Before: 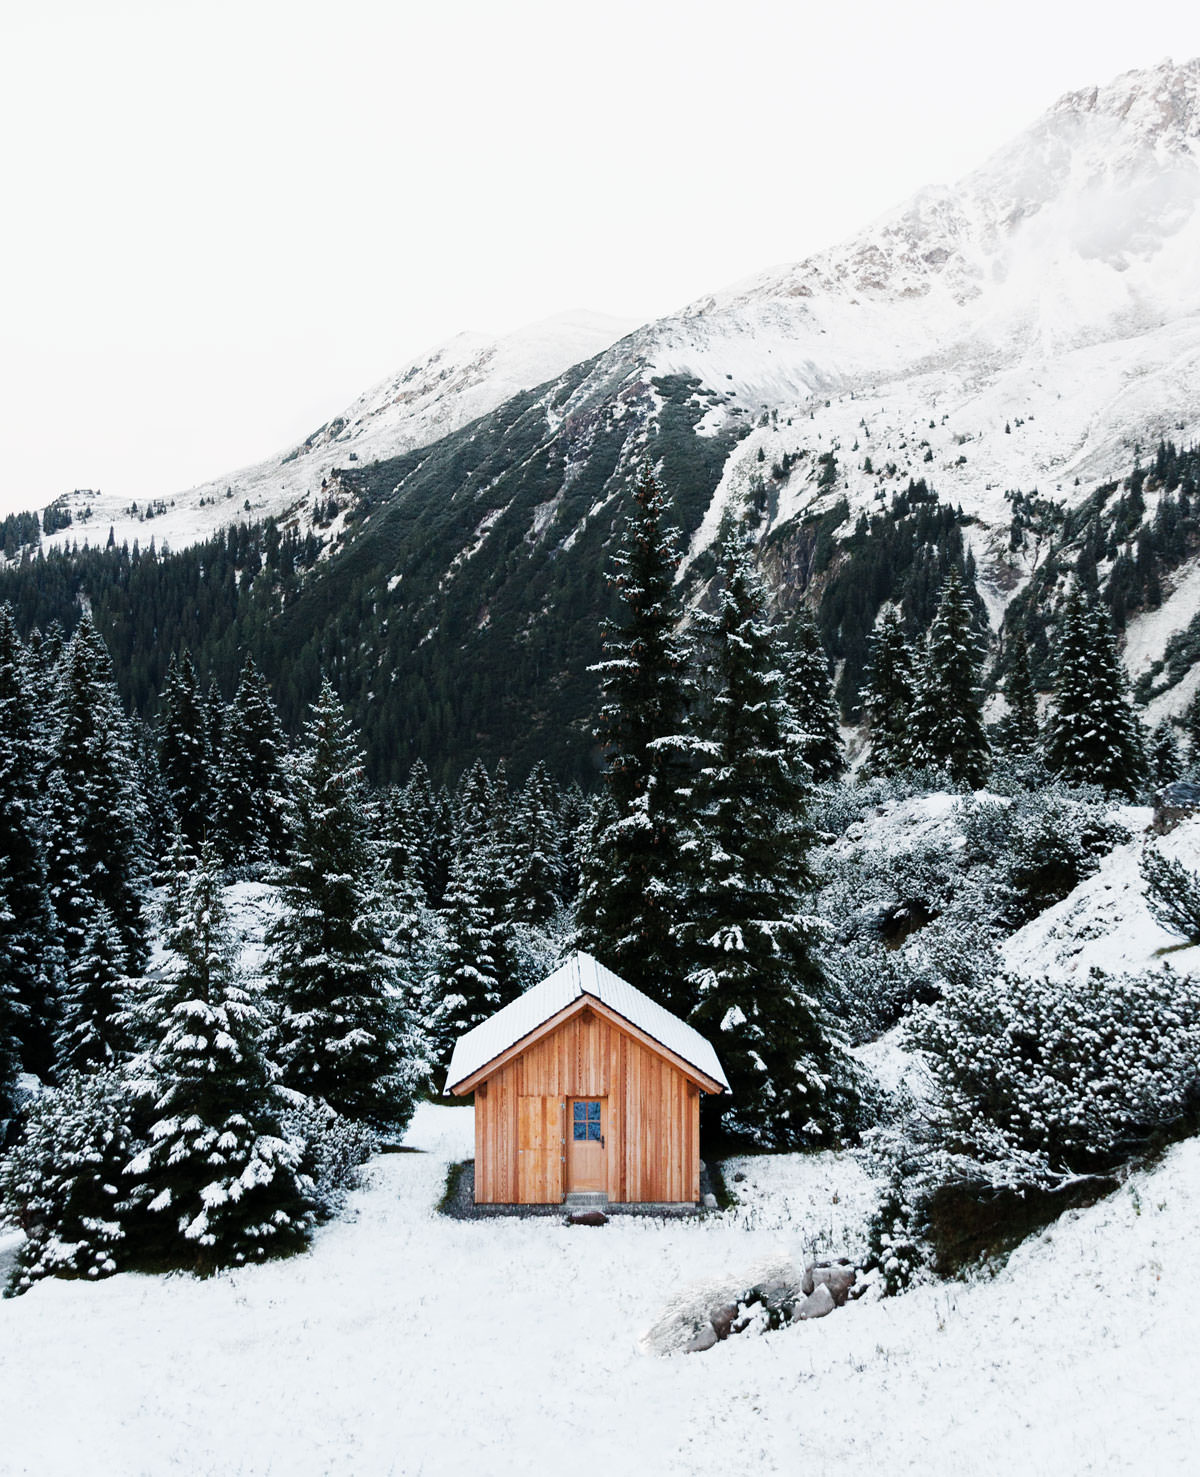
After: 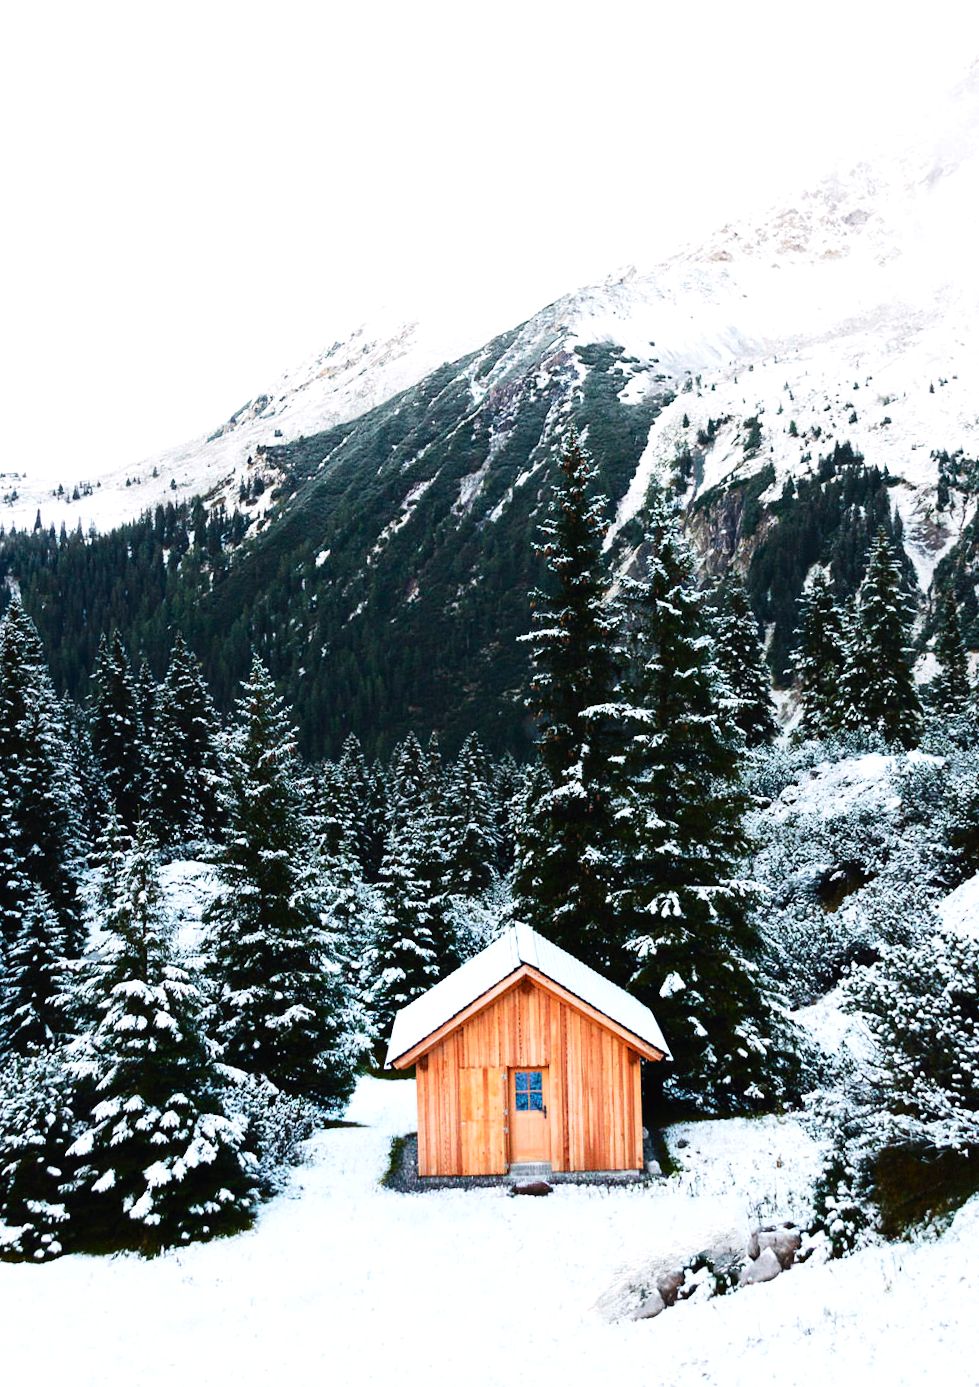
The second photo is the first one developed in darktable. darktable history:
exposure: black level correction 0, exposure 0.498 EV, compensate highlight preservation false
tone curve: curves: ch0 [(0, 0.011) (0.139, 0.106) (0.295, 0.271) (0.499, 0.523) (0.739, 0.782) (0.857, 0.879) (1, 0.967)]; ch1 [(0, 0) (0.272, 0.249) (0.39, 0.379) (0.469, 0.456) (0.495, 0.497) (0.524, 0.53) (0.588, 0.62) (0.725, 0.779) (1, 1)]; ch2 [(0, 0) (0.125, 0.089) (0.35, 0.317) (0.437, 0.42) (0.502, 0.499) (0.533, 0.553) (0.599, 0.638) (1, 1)], color space Lab, independent channels, preserve colors none
contrast equalizer: y [[0.5, 0.5, 0.472, 0.5, 0.5, 0.5], [0.5 ×6], [0.5 ×6], [0 ×6], [0 ×6]], mix 0.155
crop and rotate: angle 1.46°, left 4.313%, top 0.545%, right 11.557%, bottom 2.598%
